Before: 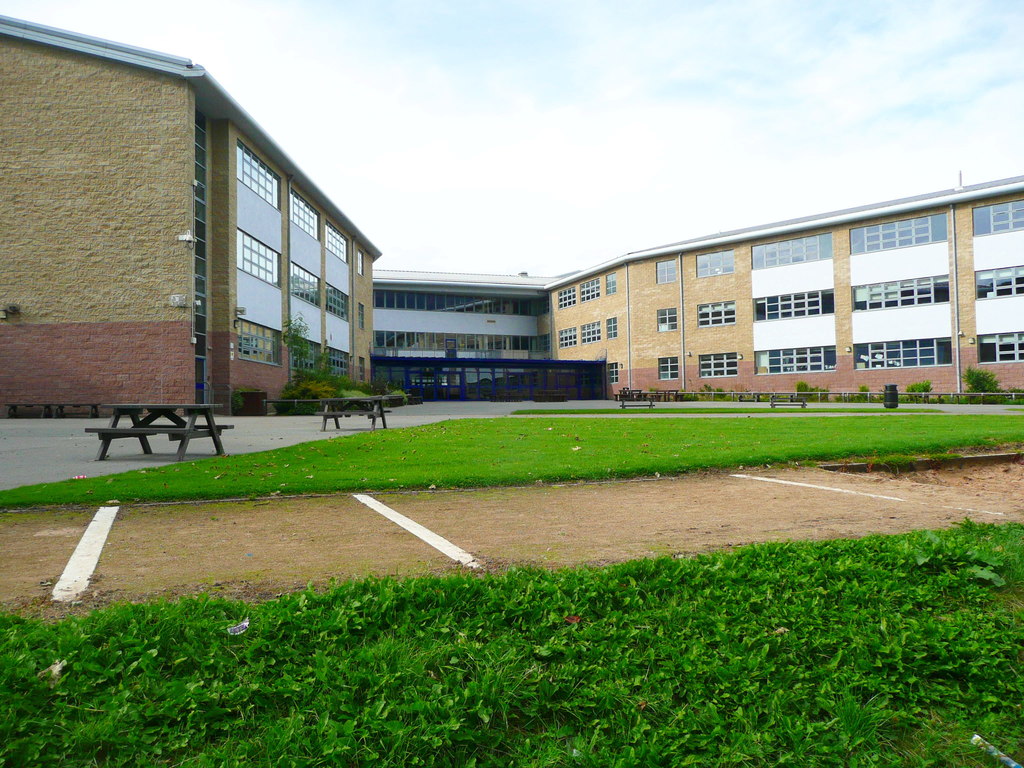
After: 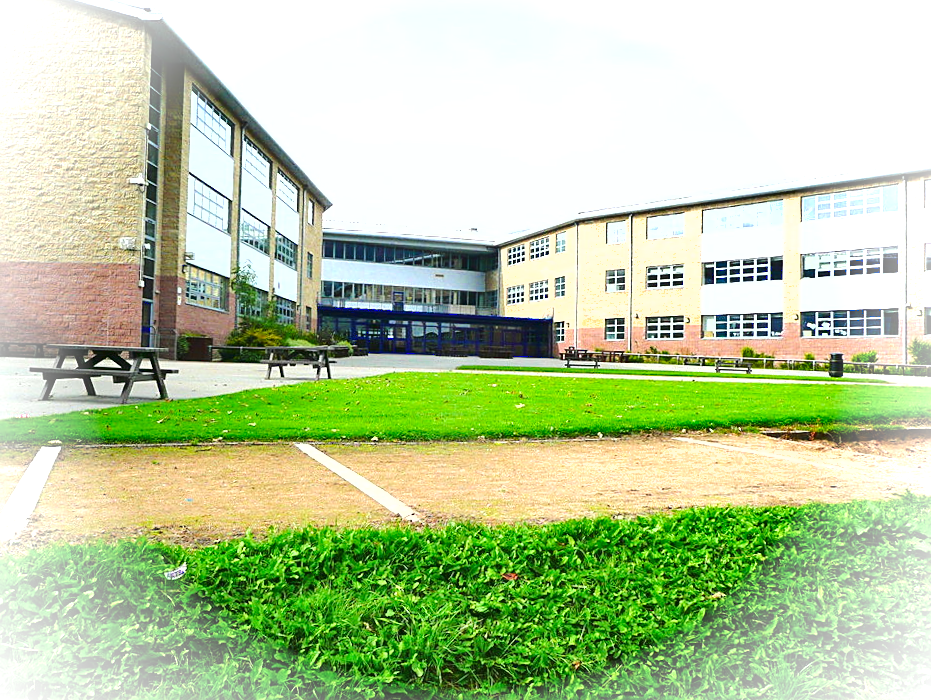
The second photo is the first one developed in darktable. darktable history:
shadows and highlights: soften with gaussian
crop and rotate: angle -2.11°, left 3.13%, top 3.788%, right 1.507%, bottom 0.576%
vignetting: brightness 0.995, saturation -0.492, width/height ratio 1.096
tone curve: curves: ch0 [(0, 0) (0.003, 0.047) (0.011, 0.05) (0.025, 0.053) (0.044, 0.057) (0.069, 0.062) (0.1, 0.084) (0.136, 0.115) (0.177, 0.159) (0.224, 0.216) (0.277, 0.289) (0.335, 0.382) (0.399, 0.474) (0.468, 0.561) (0.543, 0.636) (0.623, 0.705) (0.709, 0.778) (0.801, 0.847) (0.898, 0.916) (1, 1)], color space Lab, linked channels, preserve colors none
exposure: black level correction 0, exposure 1.2 EV, compensate exposure bias true, compensate highlight preservation false
sharpen: on, module defaults
